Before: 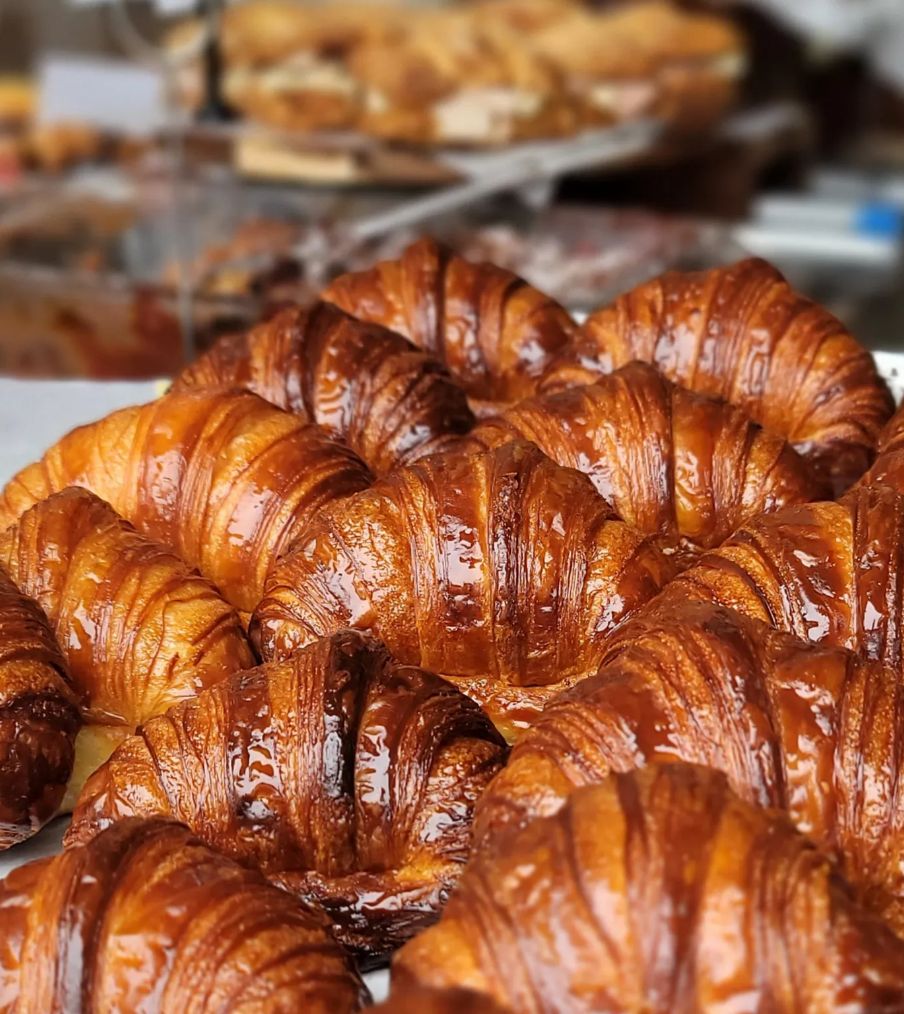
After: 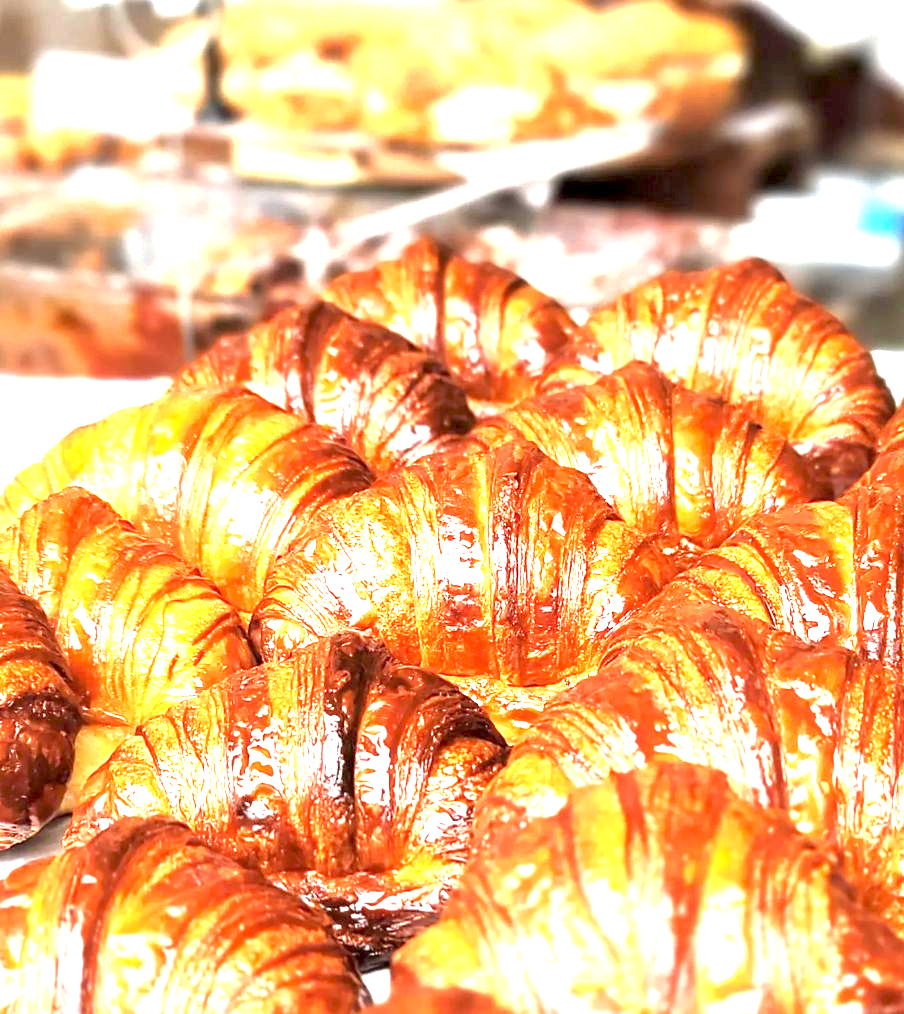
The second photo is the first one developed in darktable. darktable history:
shadows and highlights: shadows 25, highlights -25
exposure: black level correction 0.001, exposure 2.607 EV, compensate exposure bias true, compensate highlight preservation false
